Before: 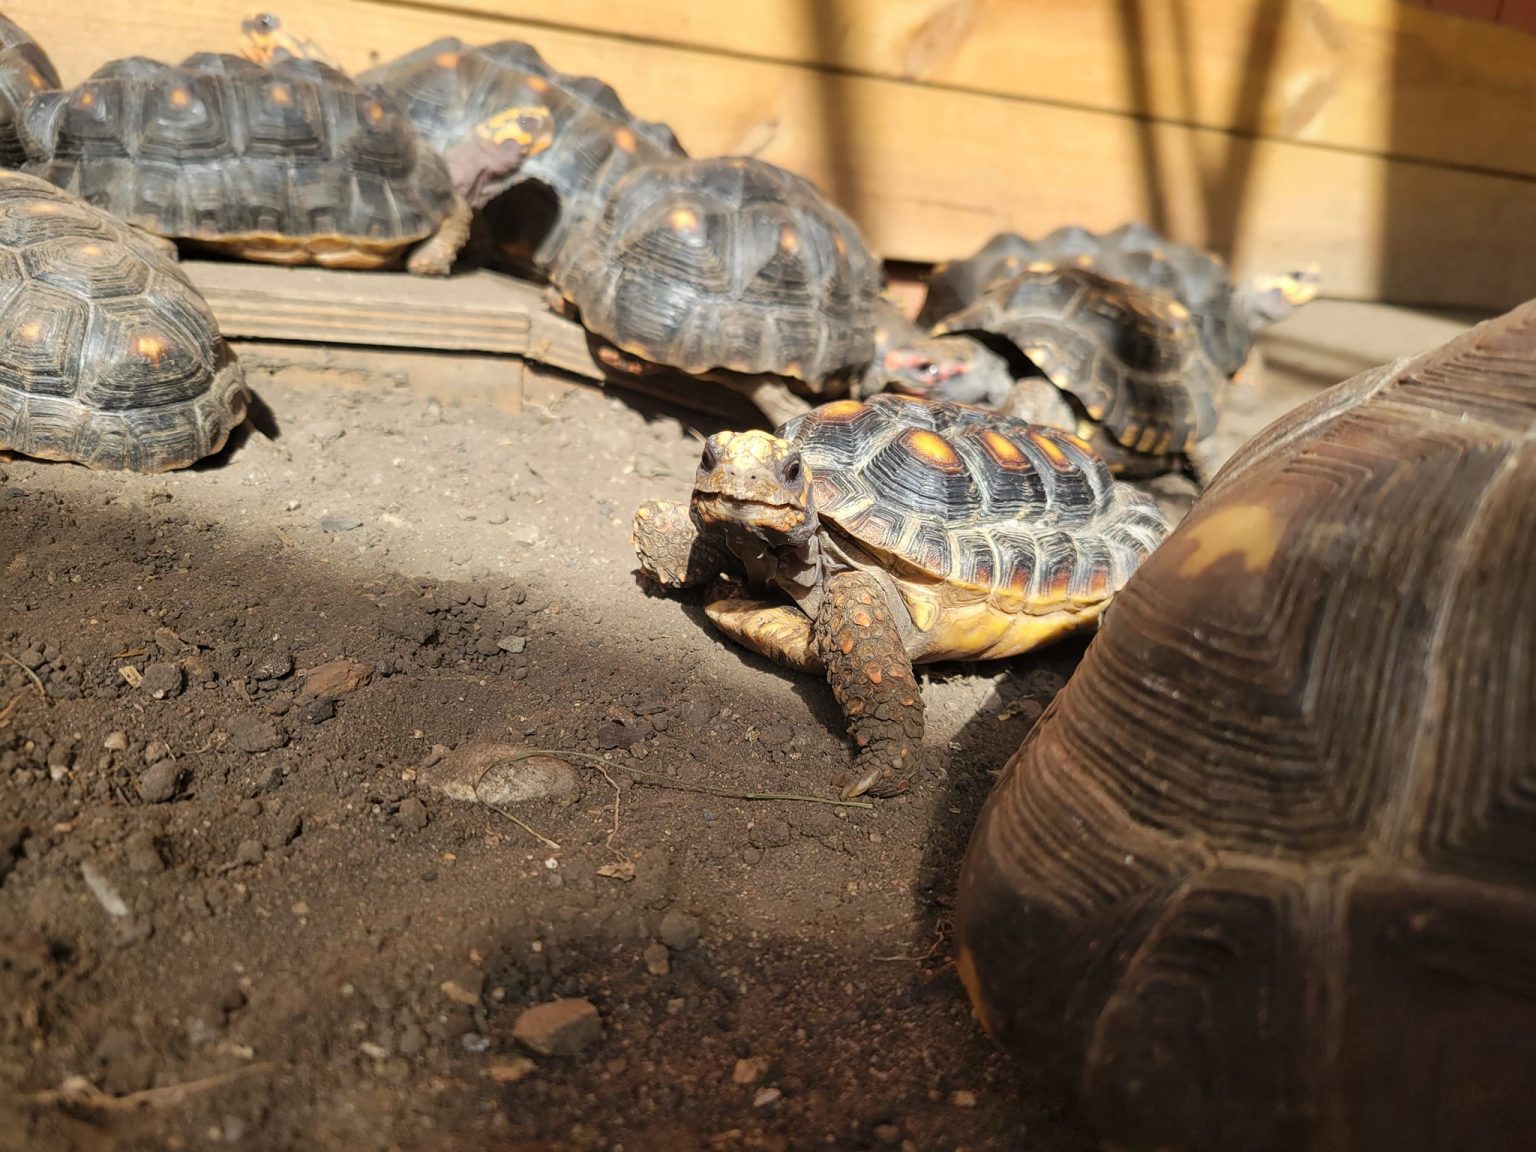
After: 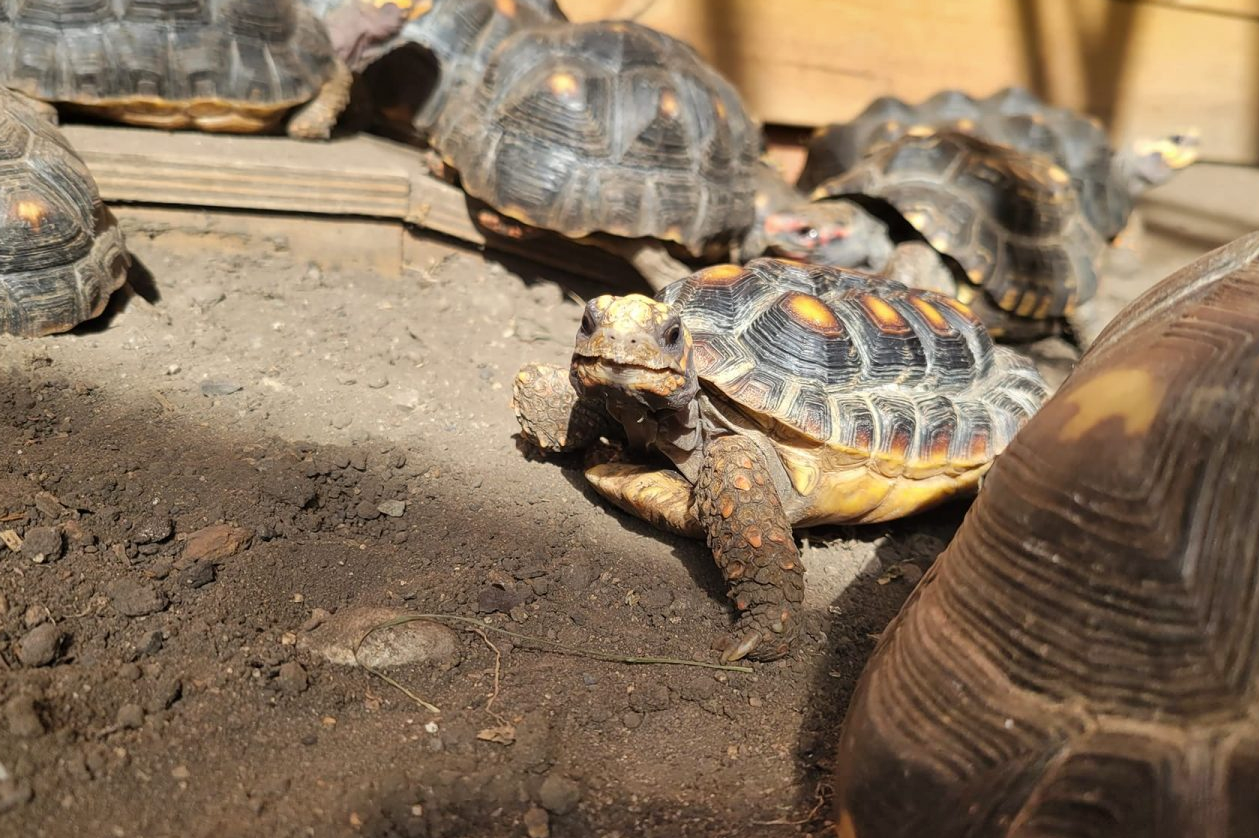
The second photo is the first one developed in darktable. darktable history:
shadows and highlights: soften with gaussian
crop: left 7.856%, top 11.836%, right 10.12%, bottom 15.387%
